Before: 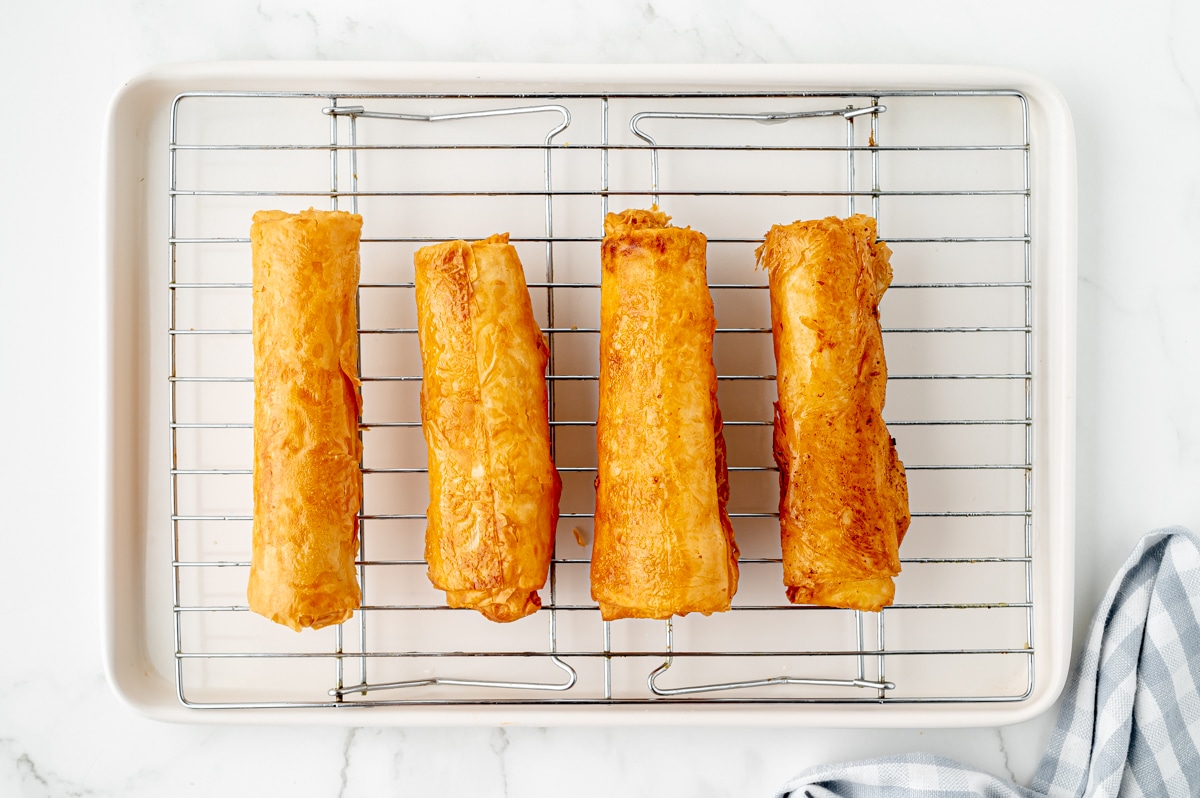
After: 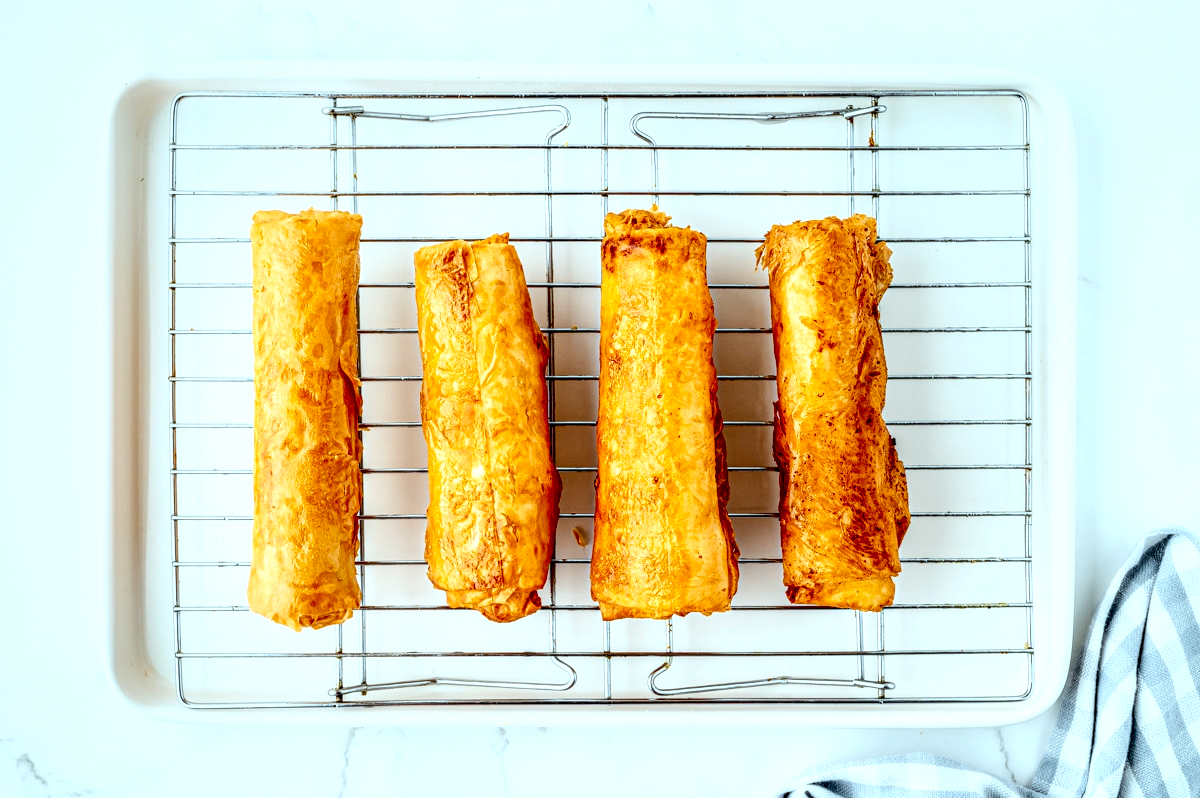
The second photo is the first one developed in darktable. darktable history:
exposure: exposure 0.15 EV, compensate highlight preservation false
contrast brightness saturation: contrast 0.2, brightness 0.16, saturation 0.22
local contrast: highlights 19%, detail 186%
color correction: highlights a* -10.04, highlights b* -10.37
